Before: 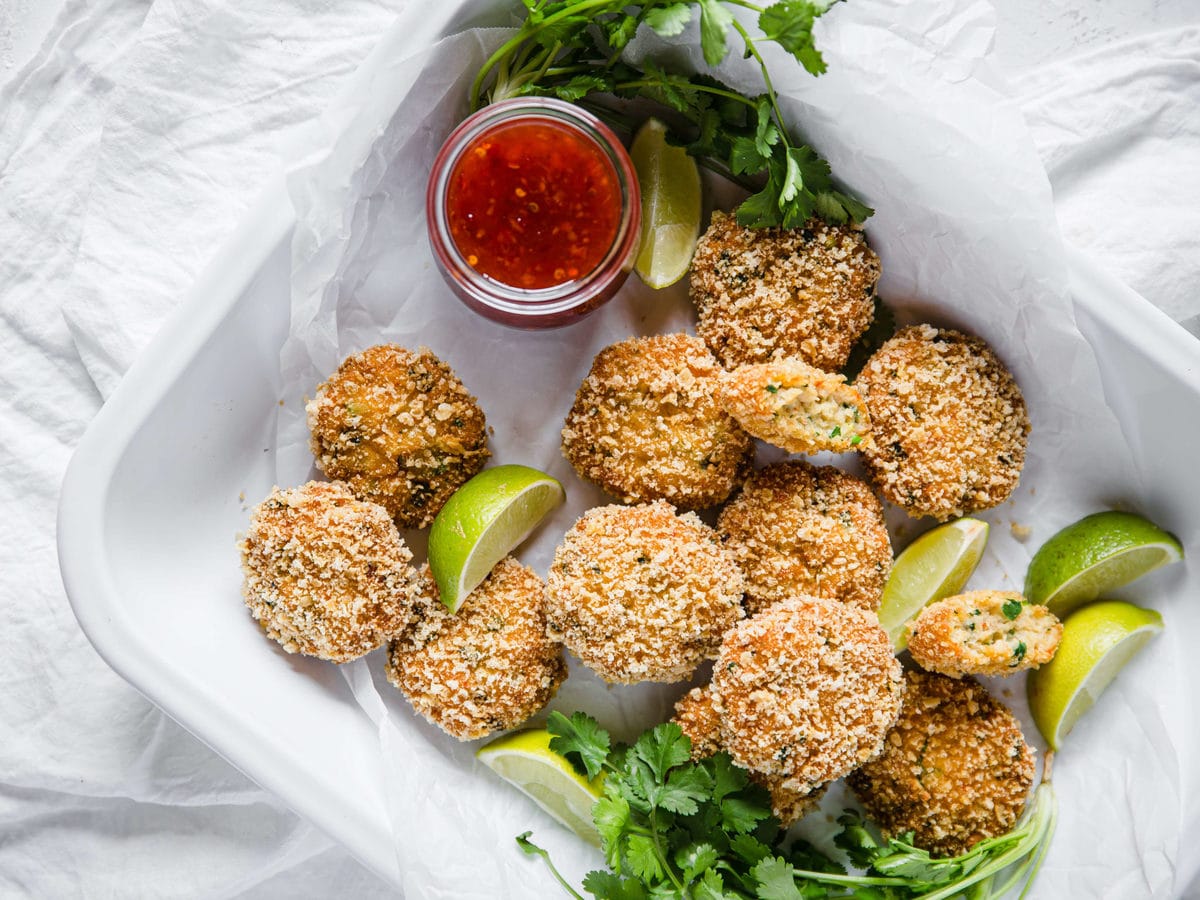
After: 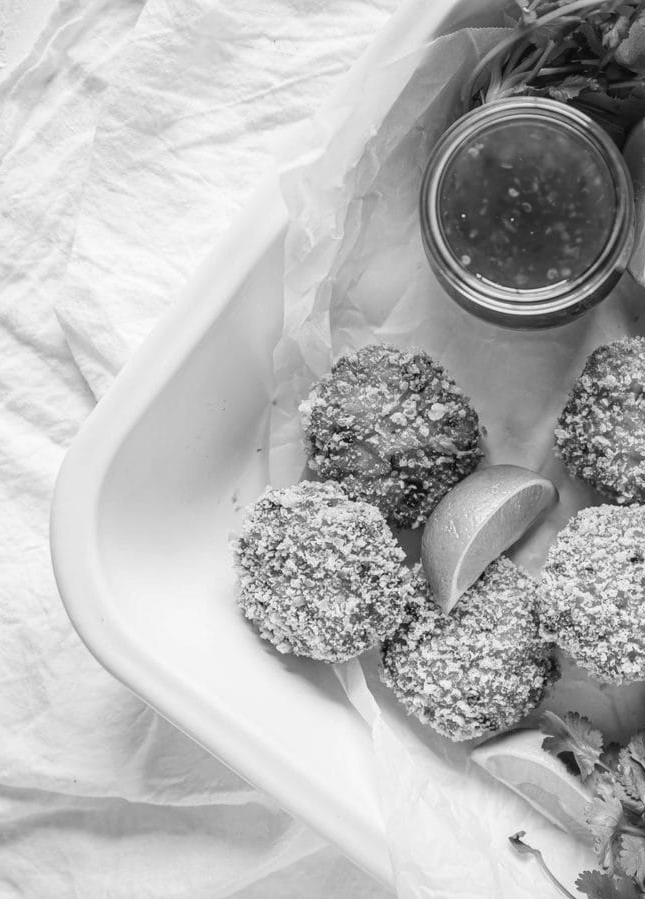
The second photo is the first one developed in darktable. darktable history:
crop: left 0.587%, right 45.588%, bottom 0.086%
monochrome: on, module defaults
local contrast: detail 110%
